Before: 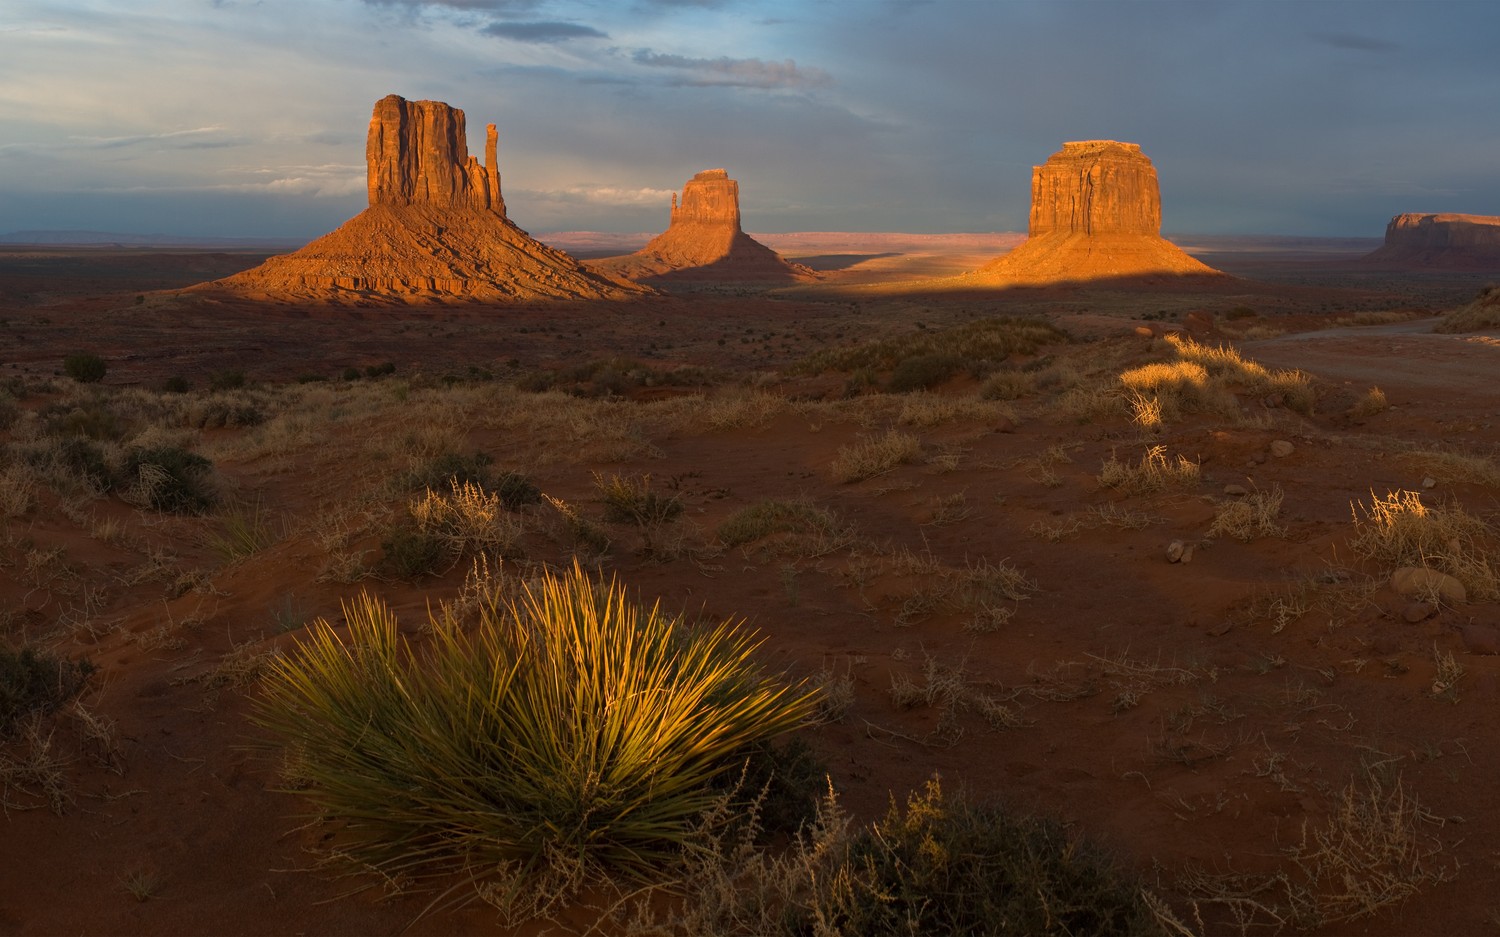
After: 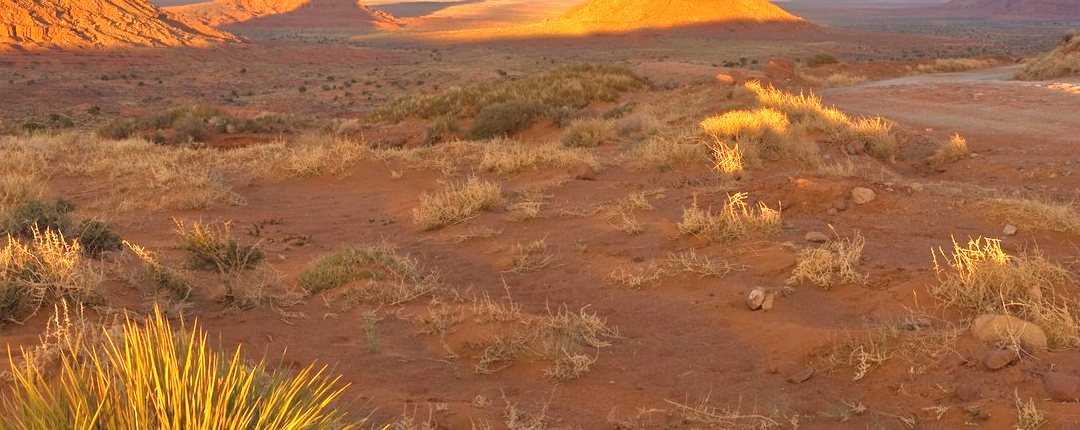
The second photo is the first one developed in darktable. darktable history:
exposure: black level correction 0, exposure 1.1 EV, compensate exposure bias true, compensate highlight preservation false
crop and rotate: left 27.938%, top 27.046%, bottom 27.046%
tone equalizer: -7 EV 0.15 EV, -6 EV 0.6 EV, -5 EV 1.15 EV, -4 EV 1.33 EV, -3 EV 1.15 EV, -2 EV 0.6 EV, -1 EV 0.15 EV, mask exposure compensation -0.5 EV
